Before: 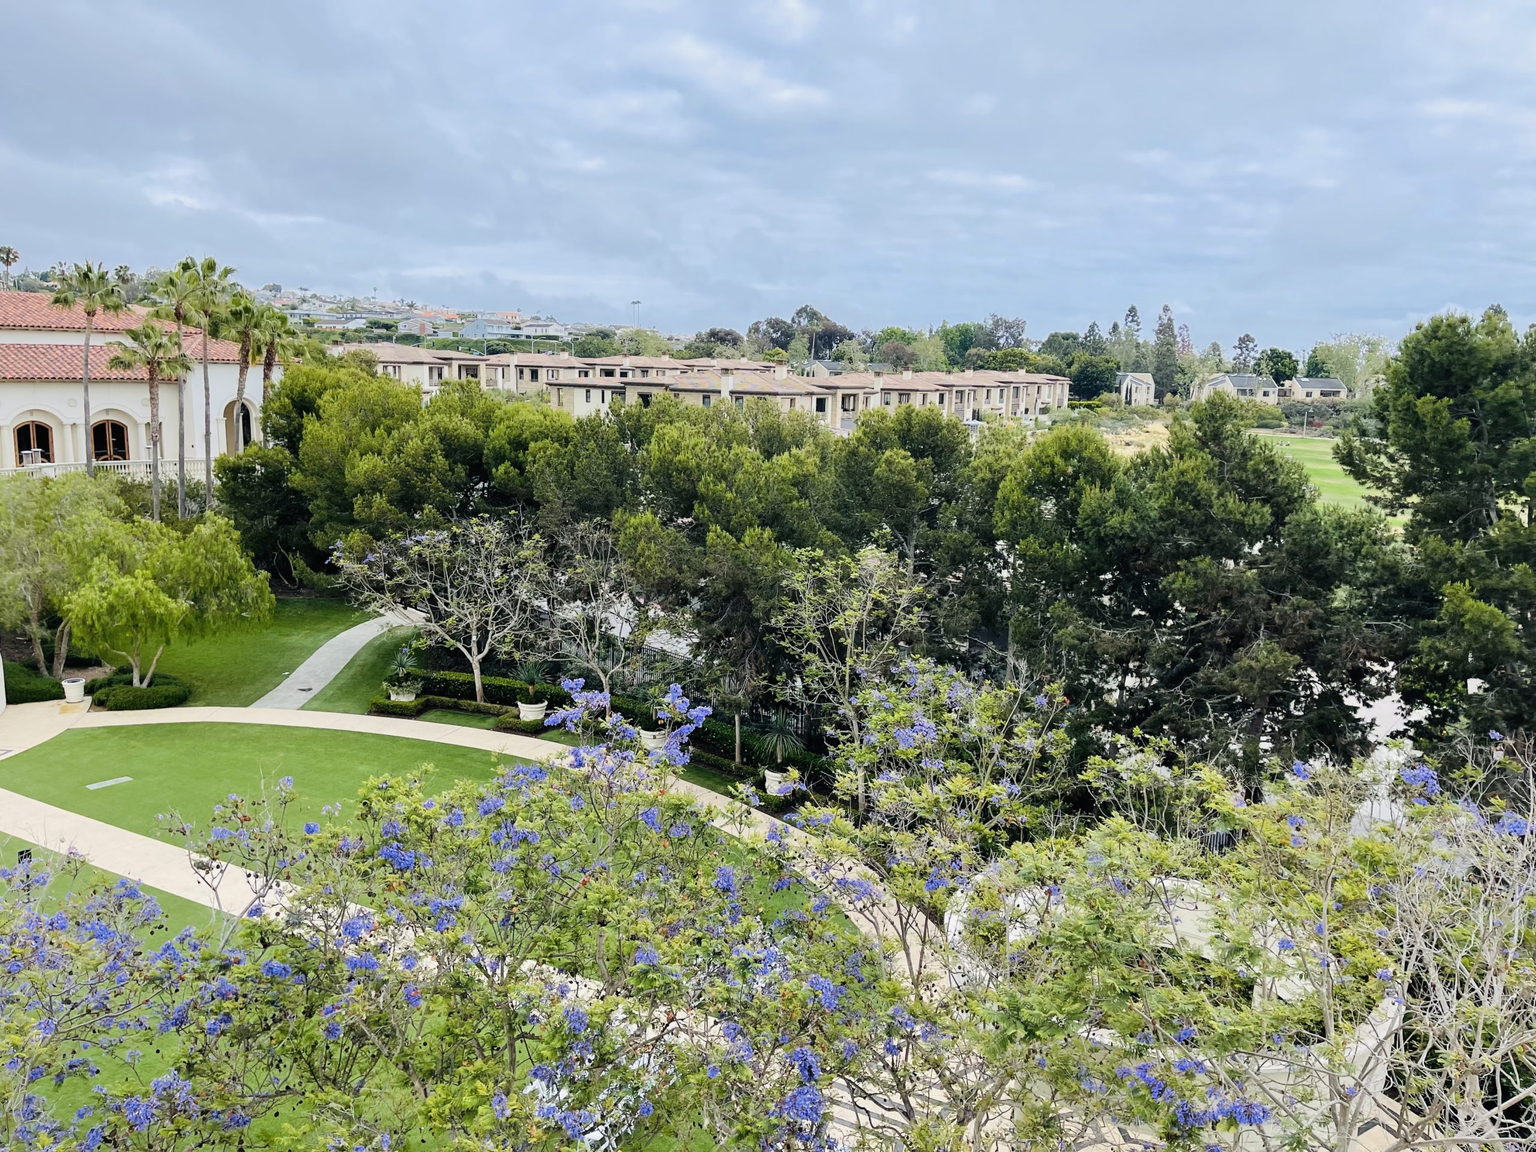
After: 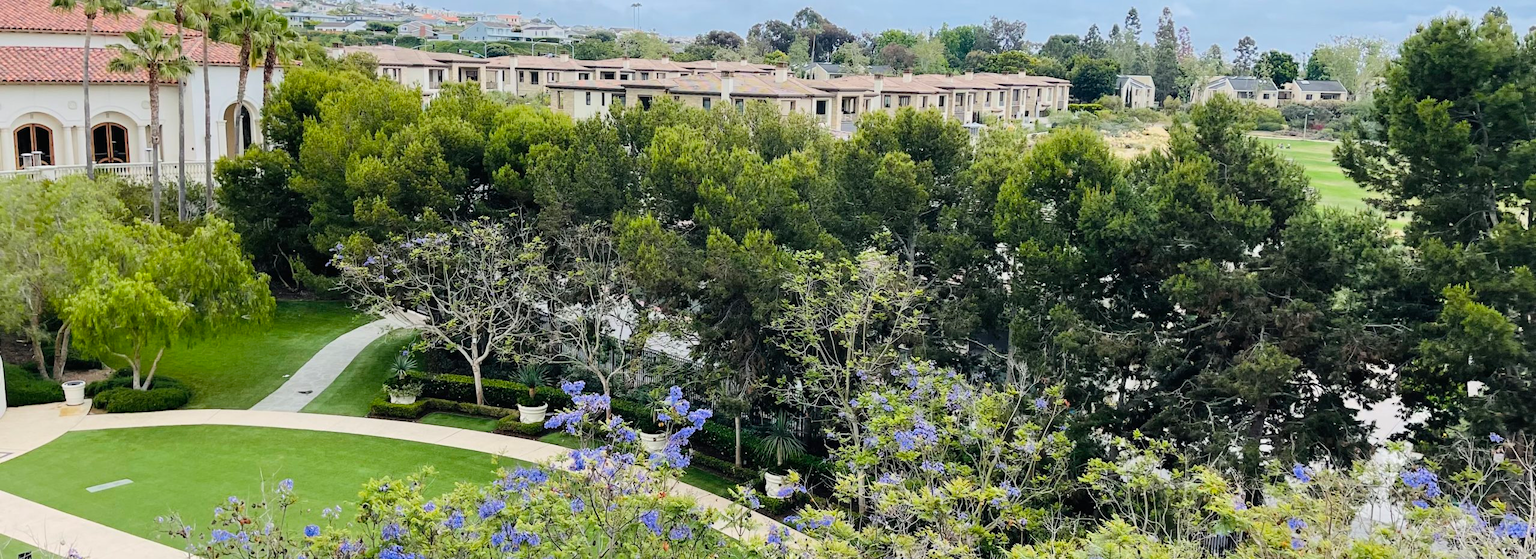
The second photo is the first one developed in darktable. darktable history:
crop and rotate: top 25.874%, bottom 25.539%
